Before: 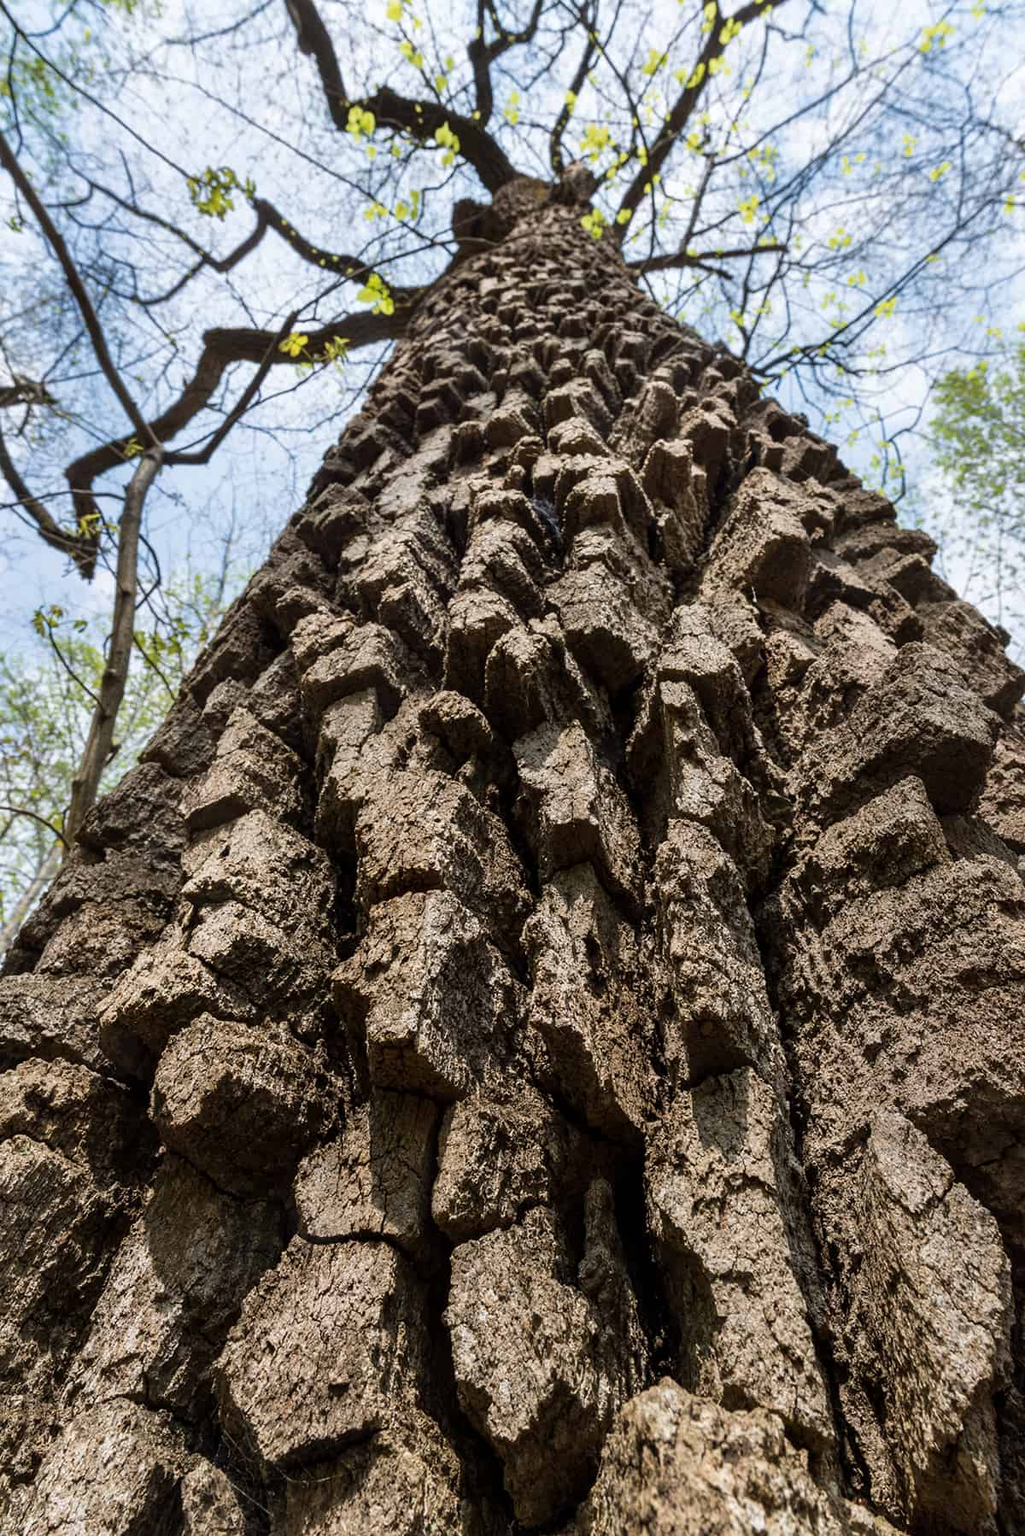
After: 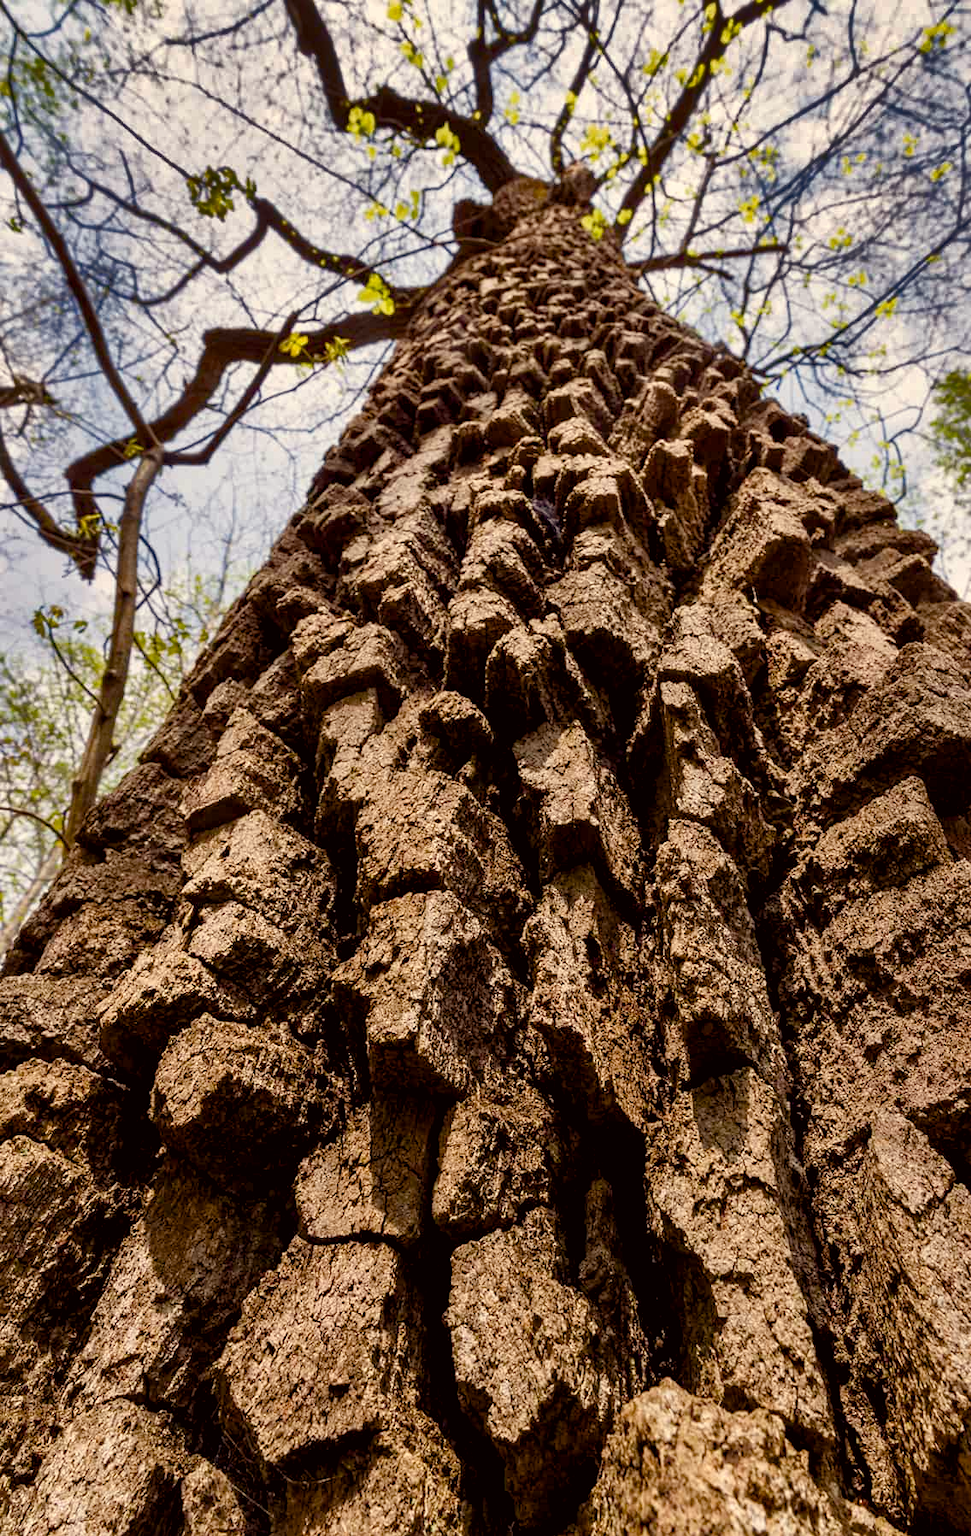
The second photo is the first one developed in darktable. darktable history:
shadows and highlights: shadows 24.14, highlights -76.63, soften with gaussian
color correction: highlights a* -0.99, highlights b* 4.5, shadows a* 3.56
crop and rotate: left 0%, right 5.196%
color balance rgb: shadows lift › chroma 0.778%, shadows lift › hue 110.79°, power › chroma 1.061%, power › hue 26.05°, highlights gain › chroma 2.929%, highlights gain › hue 60.39°, global offset › luminance -0.488%, perceptual saturation grading › global saturation 20%, perceptual saturation grading › highlights -25.176%, perceptual saturation grading › shadows 50.008%, global vibrance 9.573%
